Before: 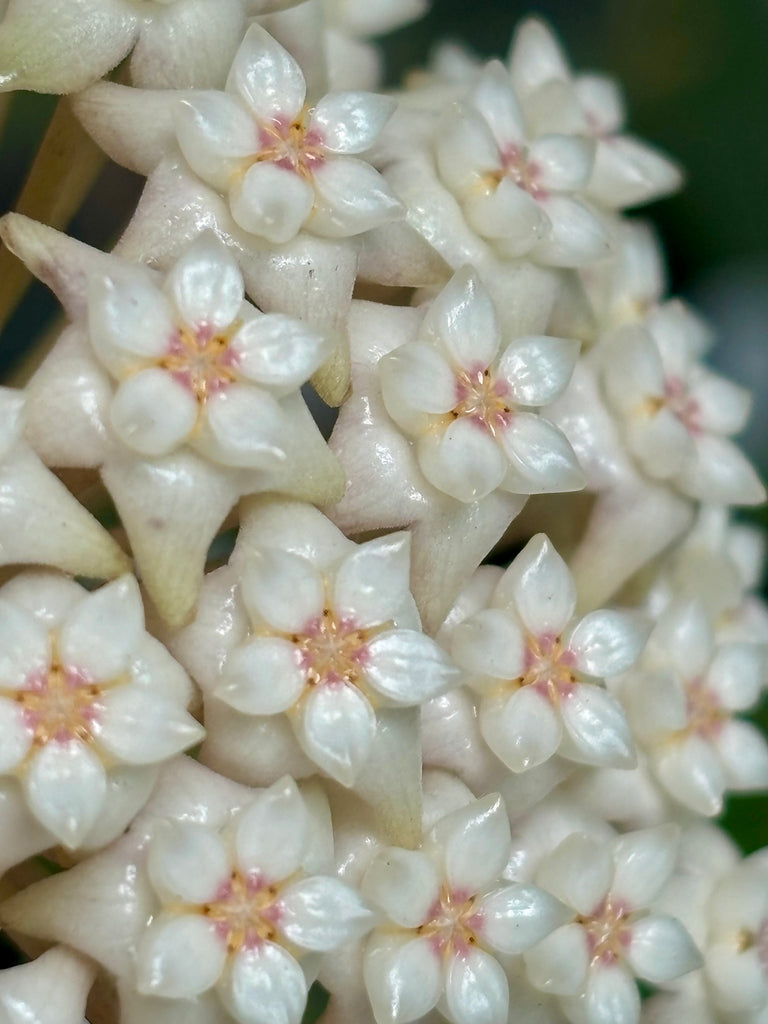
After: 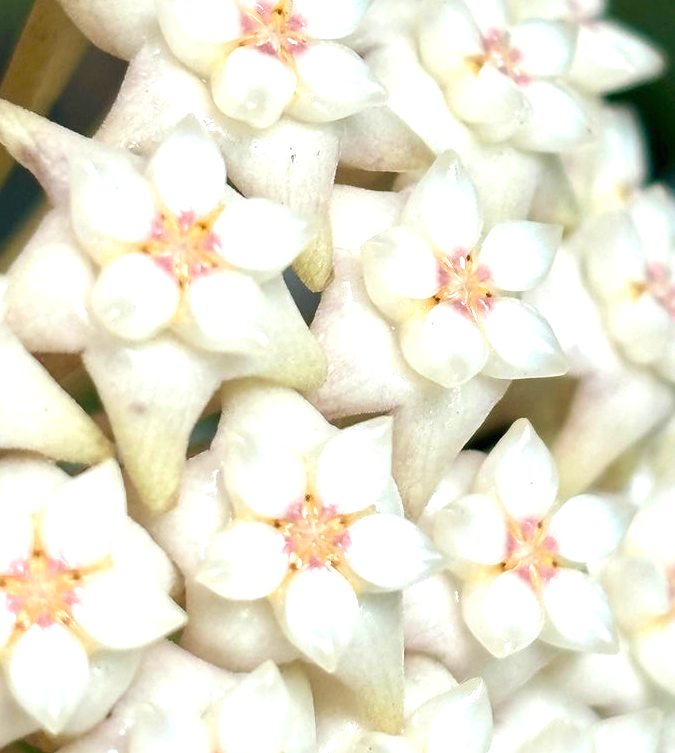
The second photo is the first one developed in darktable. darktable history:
crop and rotate: left 2.425%, top 11.305%, right 9.6%, bottom 15.08%
exposure: black level correction 0, exposure 1.1 EV, compensate exposure bias true, compensate highlight preservation false
